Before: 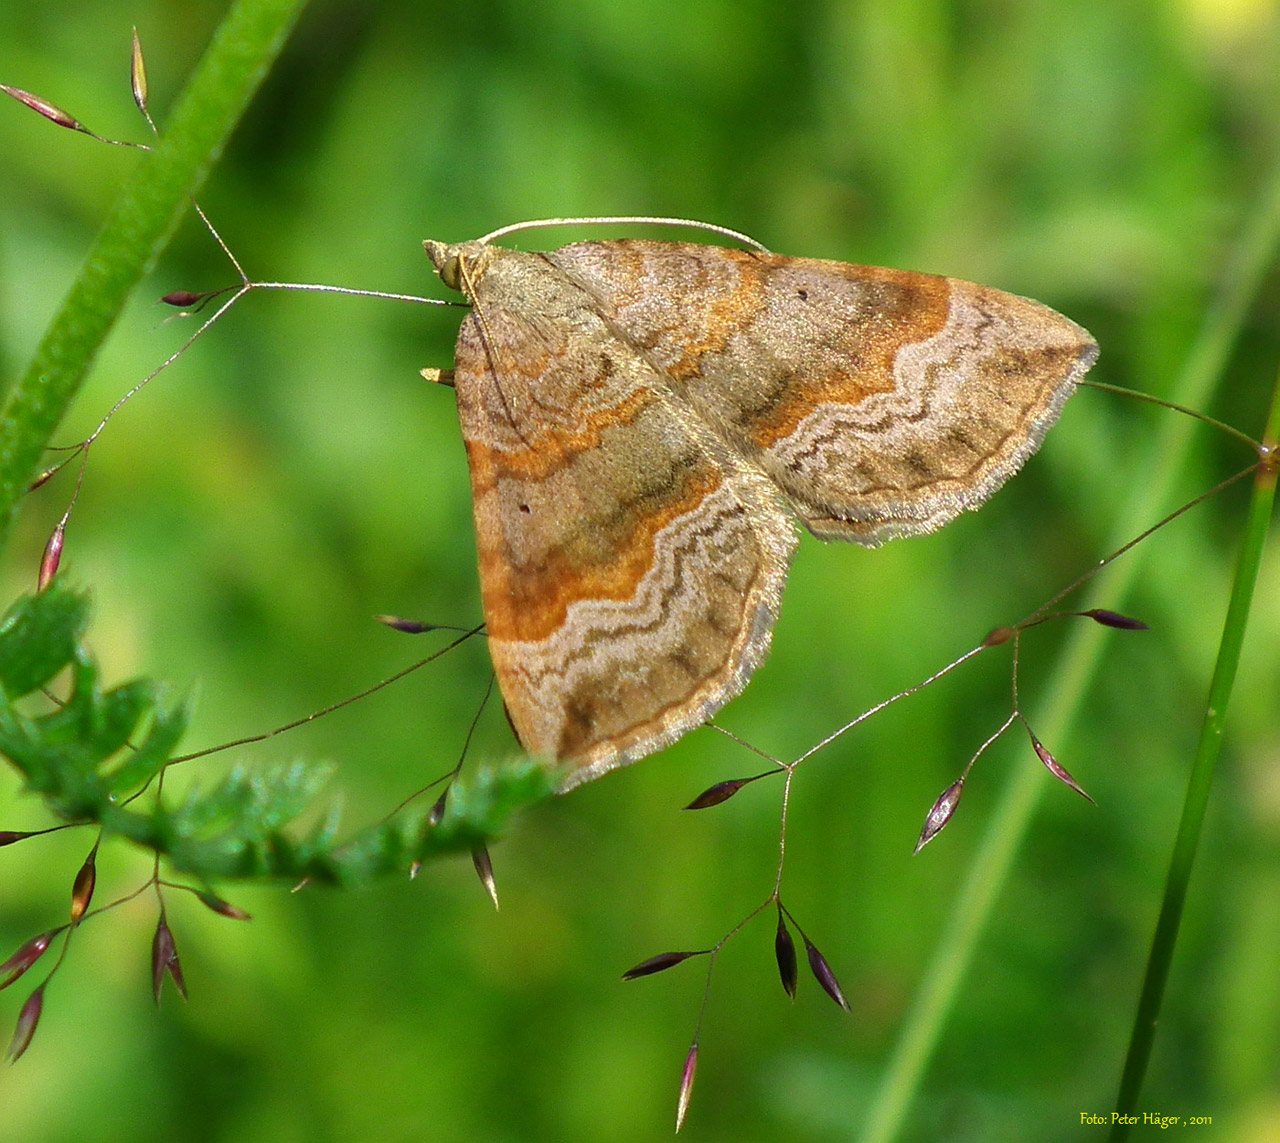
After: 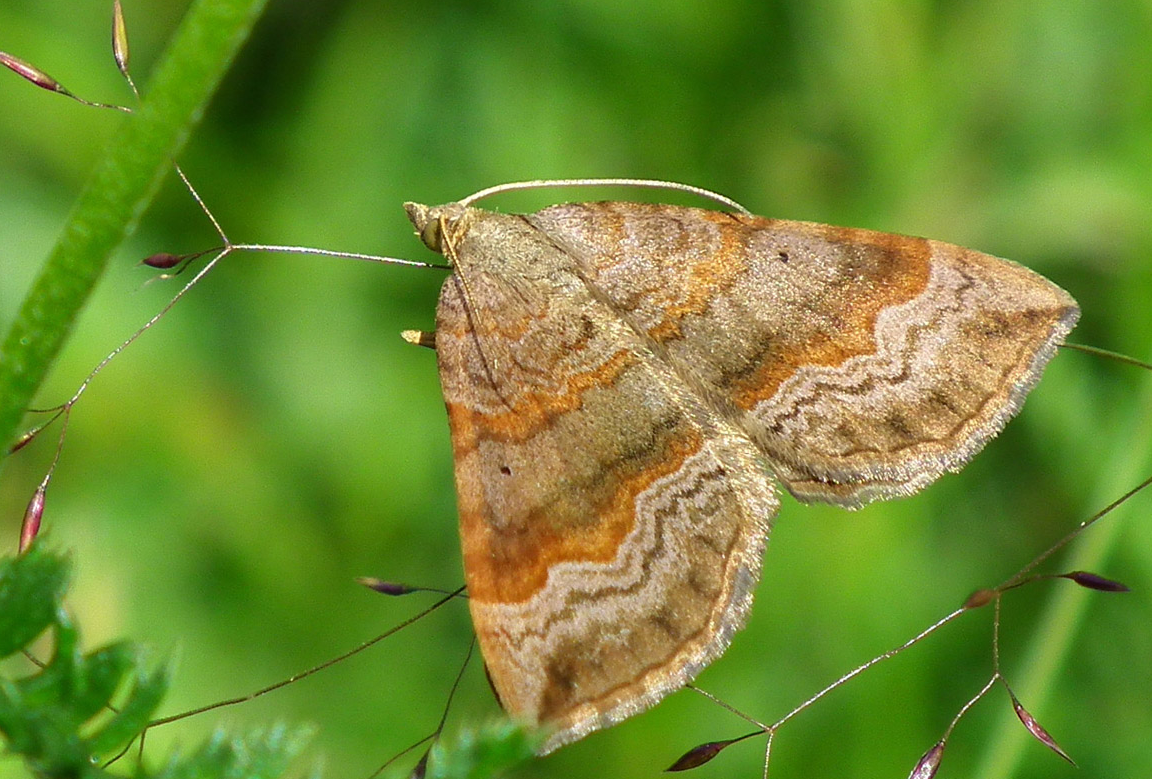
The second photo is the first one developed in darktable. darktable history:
crop: left 1.551%, top 3.36%, right 7.628%, bottom 28.48%
color correction: highlights a* -0.081, highlights b* 0.136
